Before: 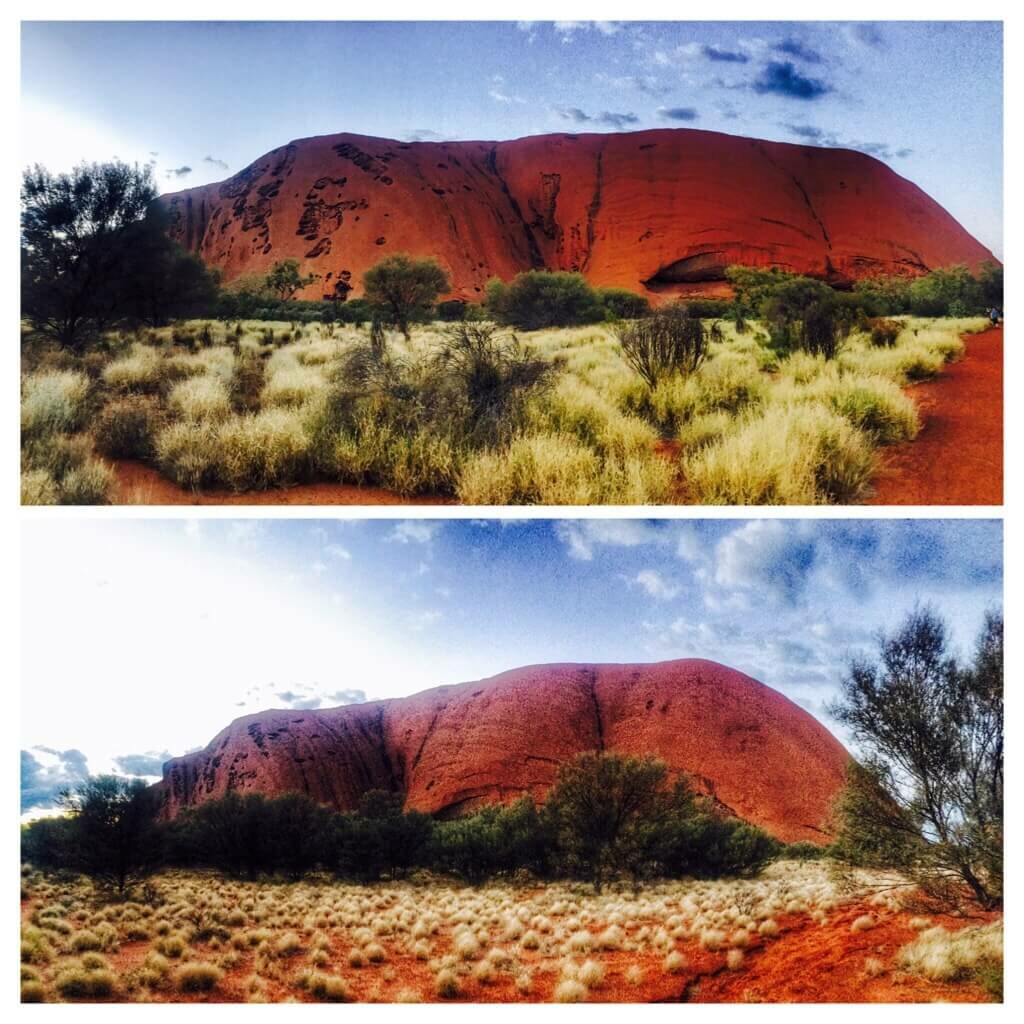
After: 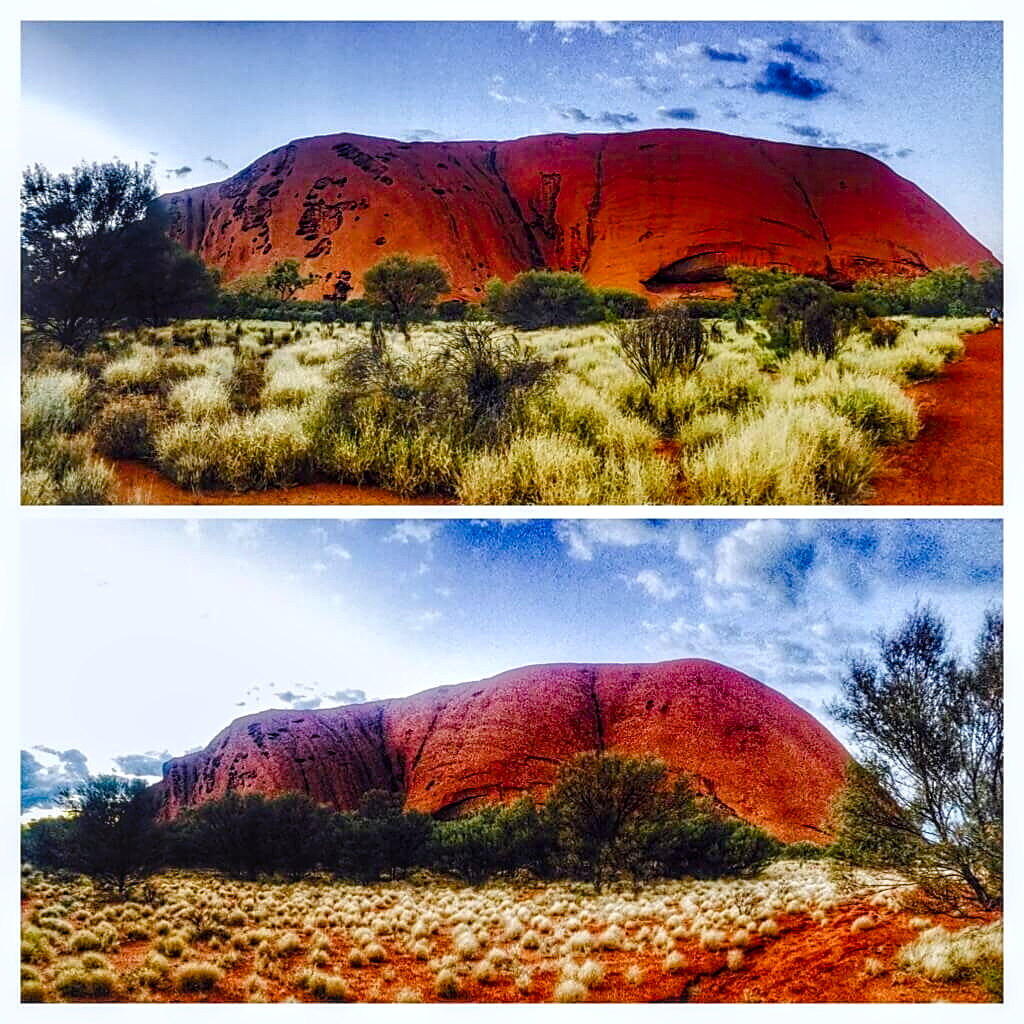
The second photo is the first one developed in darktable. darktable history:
white balance: red 0.974, blue 1.044
sharpen: on, module defaults
color balance rgb: perceptual saturation grading › global saturation 20%, perceptual saturation grading › highlights -25%, perceptual saturation grading › shadows 50%
local contrast: detail 130%
